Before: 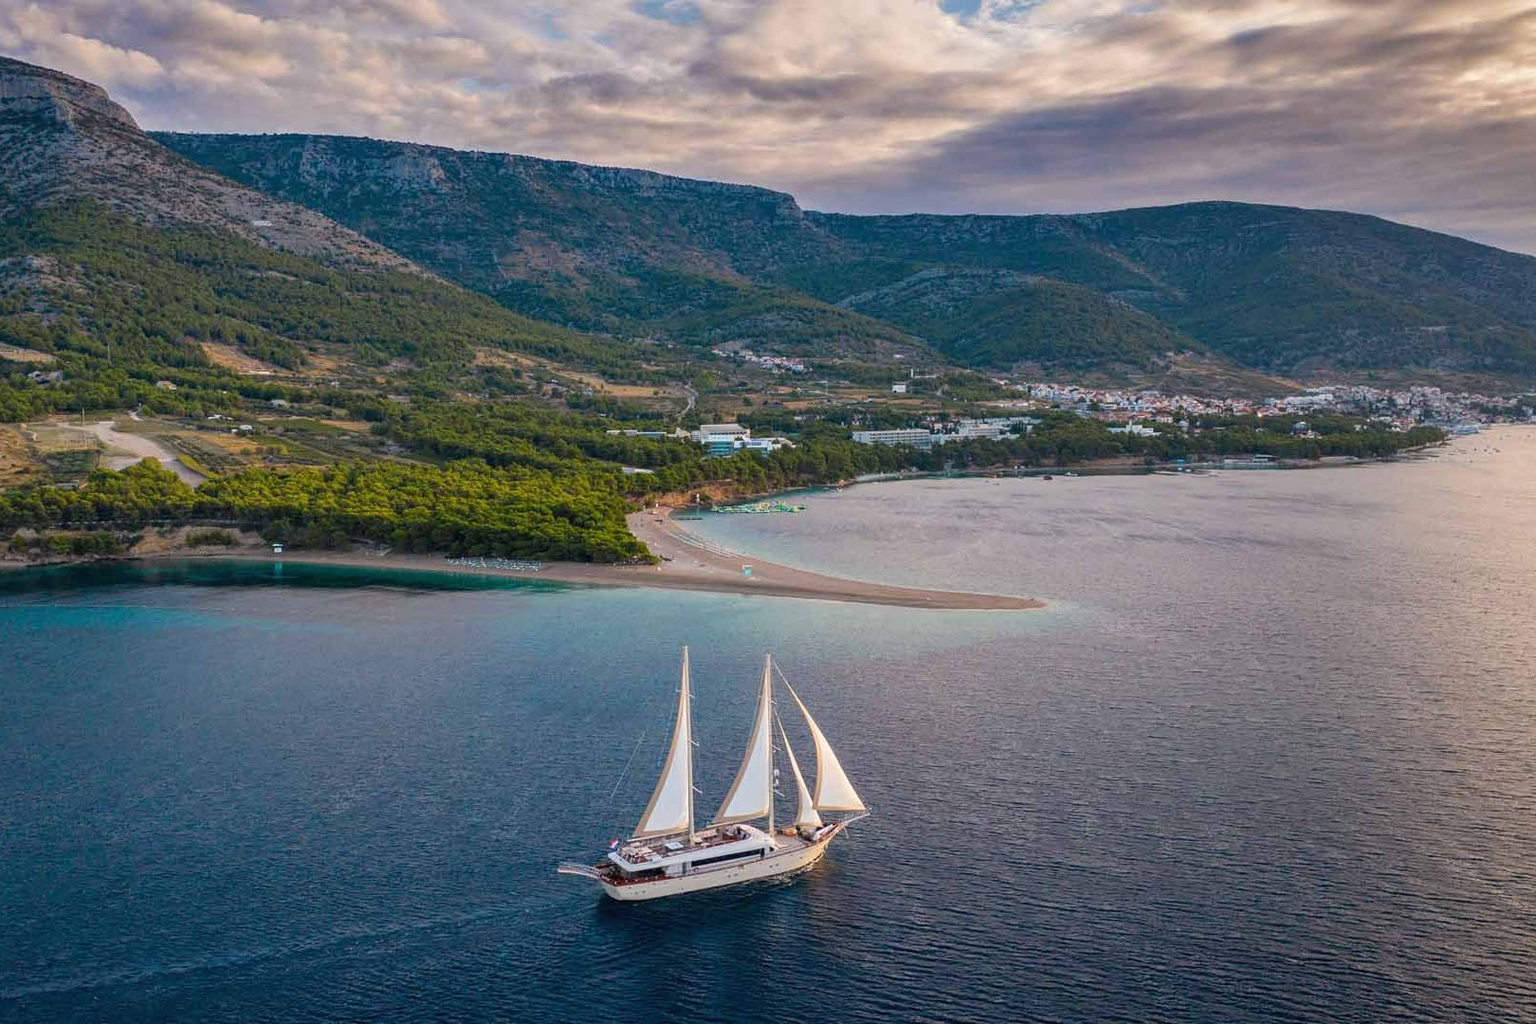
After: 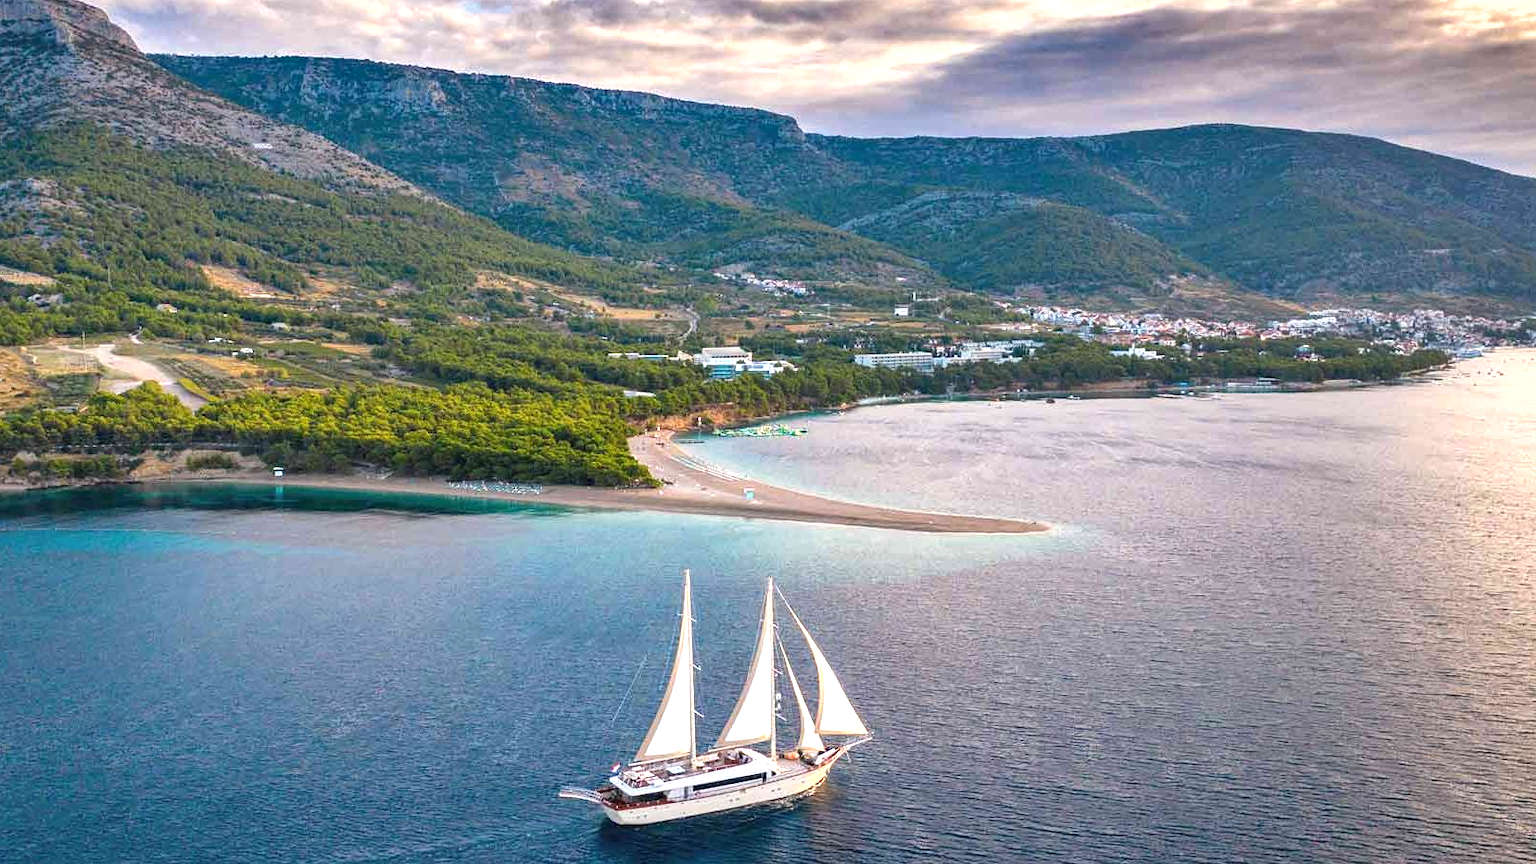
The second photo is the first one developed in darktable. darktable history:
exposure: black level correction 0, exposure 1.015 EV, compensate exposure bias true, compensate highlight preservation false
shadows and highlights: soften with gaussian
crop: top 7.625%, bottom 8.027%
